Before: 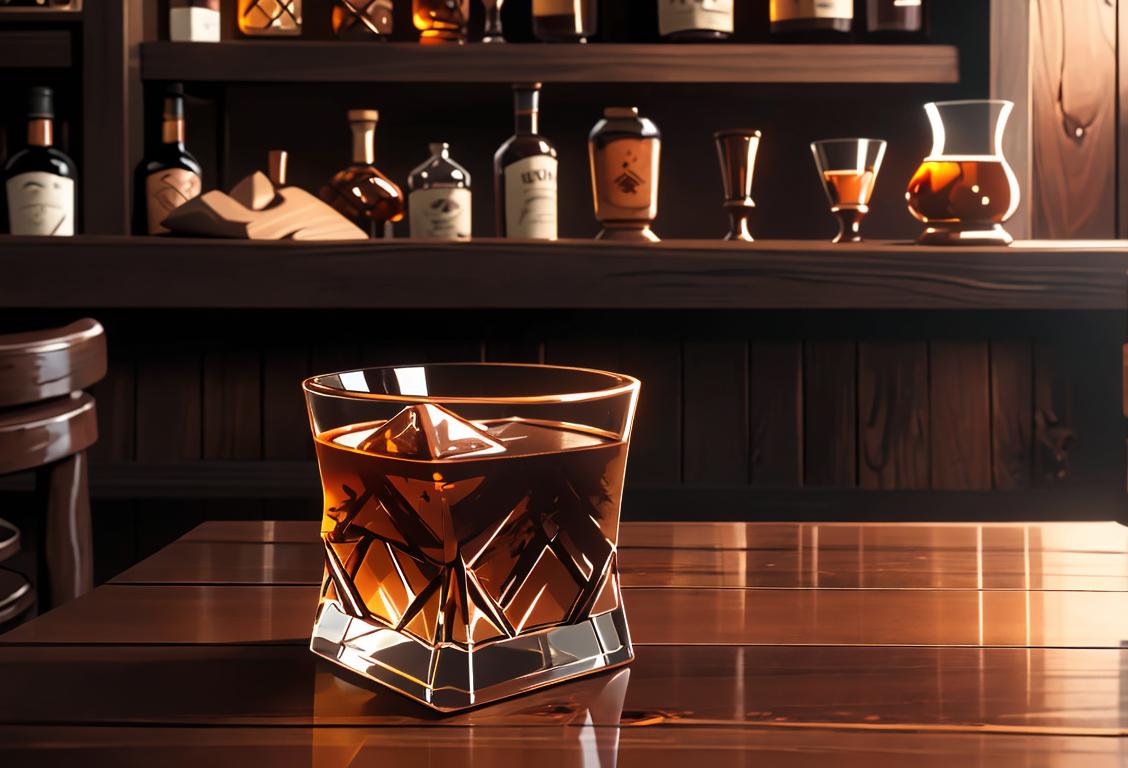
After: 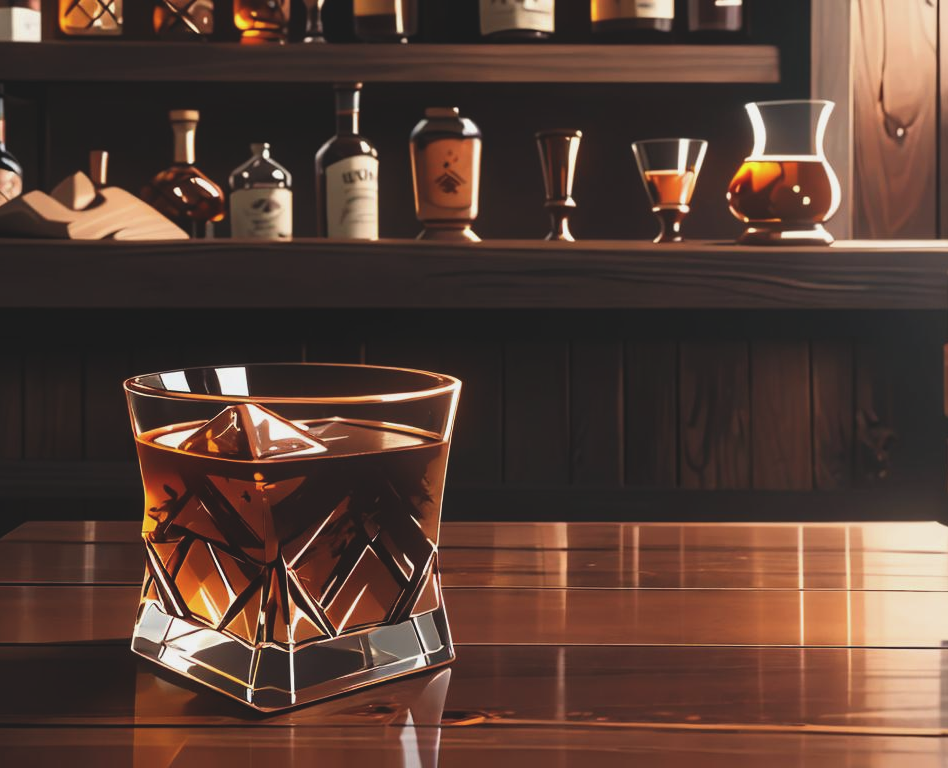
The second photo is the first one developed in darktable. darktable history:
color correction: highlights b* 0.055, saturation 0.976
exposure: black level correction -0.013, exposure -0.192 EV, compensate highlight preservation false
tone equalizer: edges refinement/feathering 500, mask exposure compensation -1.57 EV, preserve details no
crop: left 15.943%
